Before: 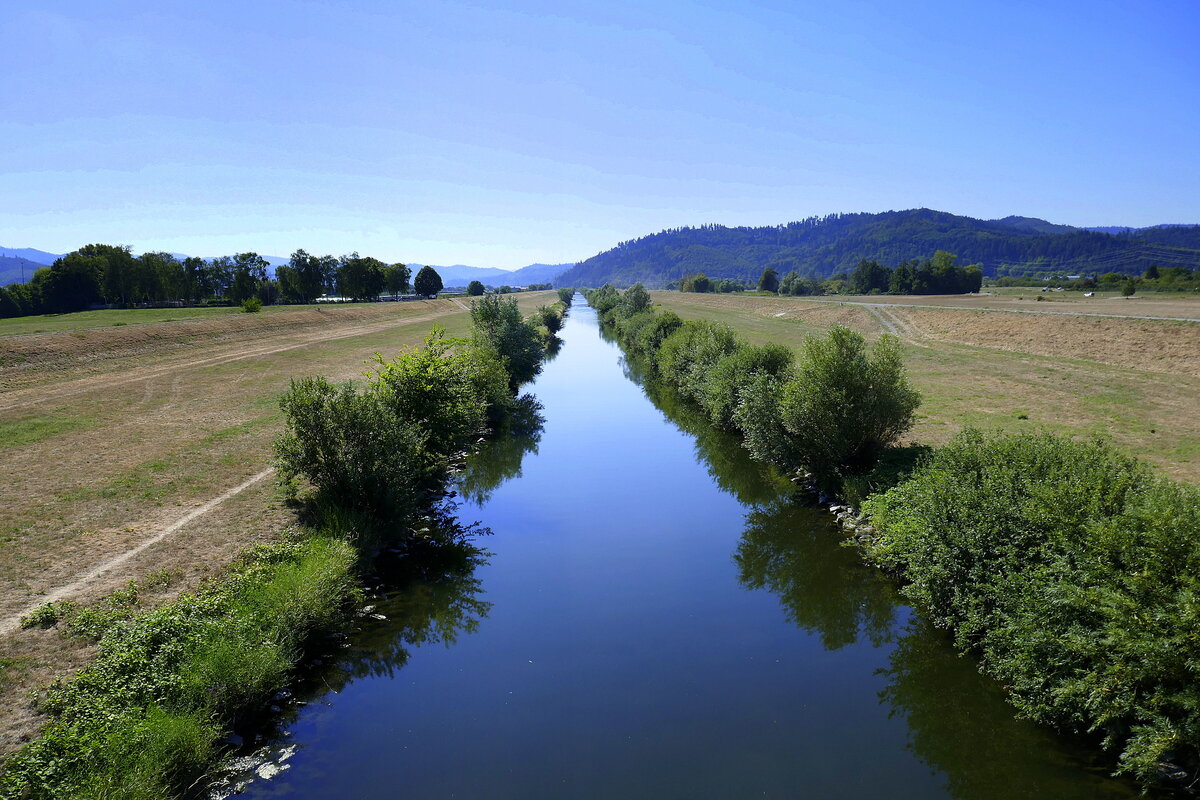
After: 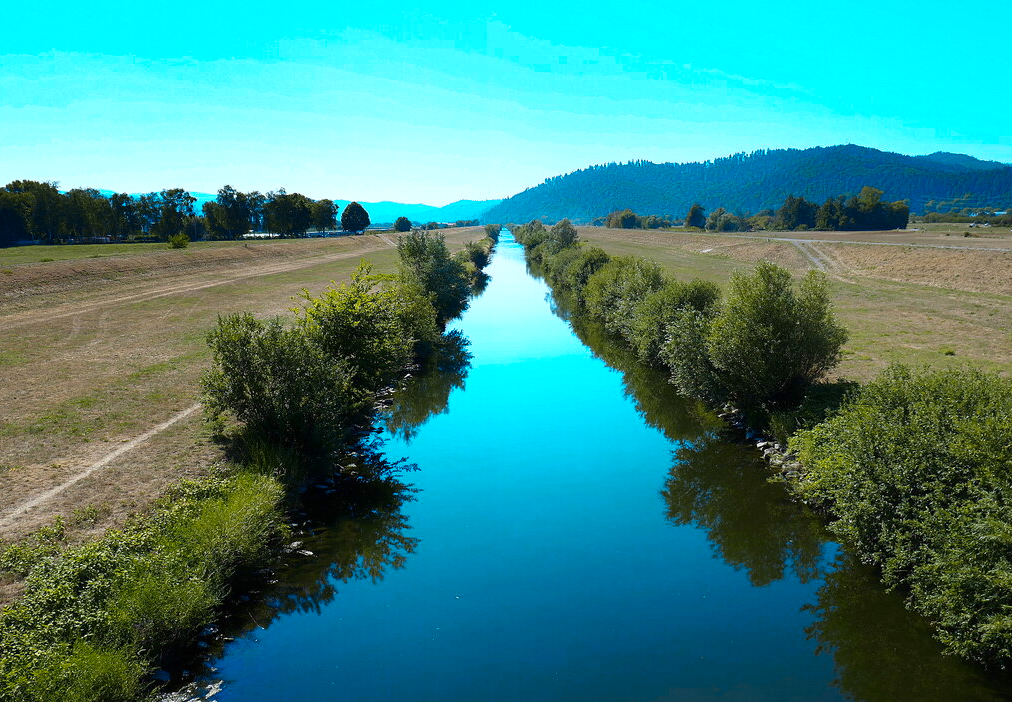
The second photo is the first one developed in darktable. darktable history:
color zones: curves: ch0 [(0.254, 0.492) (0.724, 0.62)]; ch1 [(0.25, 0.528) (0.719, 0.796)]; ch2 [(0, 0.472) (0.25, 0.5) (0.73, 0.184)]
crop: left 6.102%, top 8.112%, right 9.55%, bottom 4.056%
contrast equalizer: y [[0.5, 0.5, 0.472, 0.5, 0.5, 0.5], [0.5 ×6], [0.5 ×6], [0 ×6], [0 ×6]]
